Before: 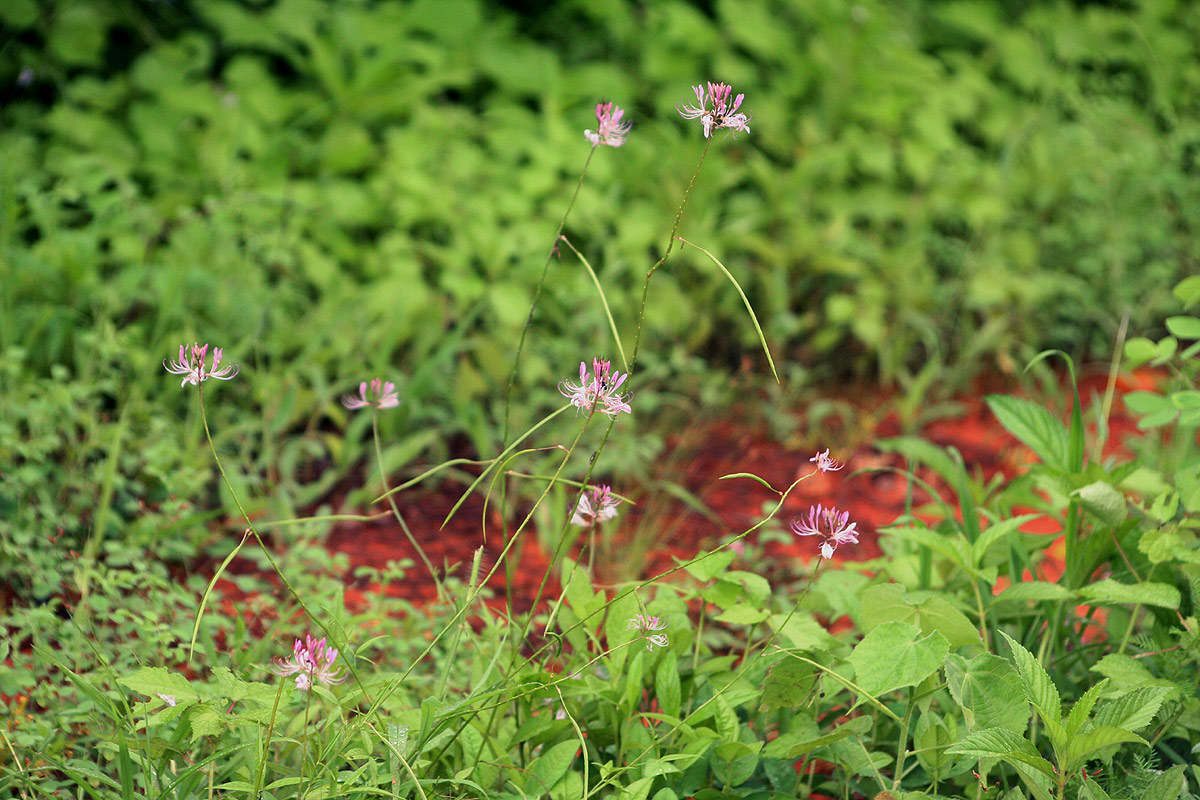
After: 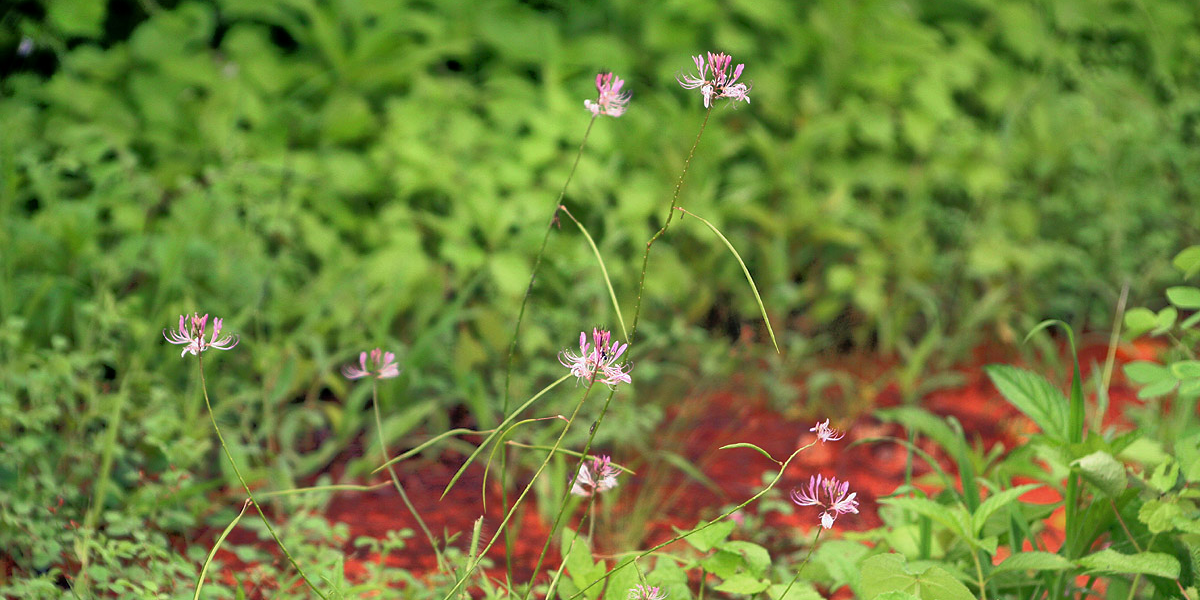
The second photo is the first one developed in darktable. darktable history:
crop: top 3.857%, bottom 21.132%
tone equalizer: -8 EV -0.528 EV, -7 EV -0.319 EV, -6 EV -0.083 EV, -5 EV 0.413 EV, -4 EV 0.985 EV, -3 EV 0.791 EV, -2 EV -0.01 EV, -1 EV 0.14 EV, +0 EV -0.012 EV, smoothing 1
